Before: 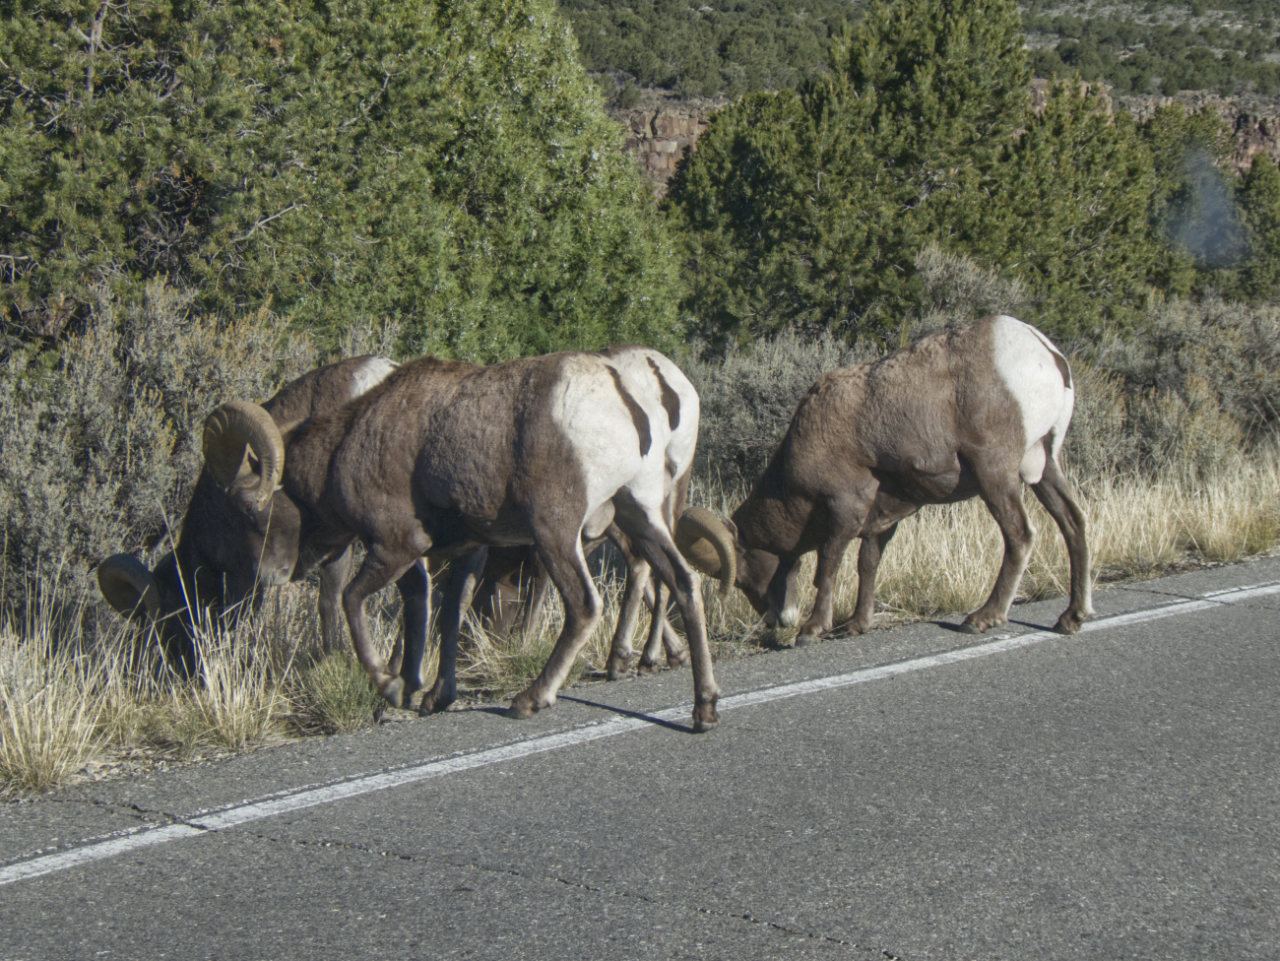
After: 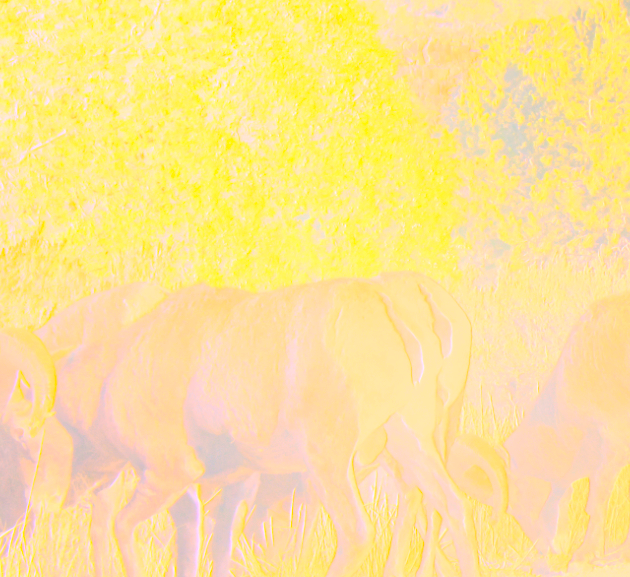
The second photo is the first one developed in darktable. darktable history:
contrast brightness saturation: contrast 0.24, brightness 0.26, saturation 0.39
white balance: red 1.127, blue 0.943
color correction: highlights a* 21.16, highlights b* 19.61
exposure: black level correction 0, exposure 1.379 EV, compensate exposure bias true, compensate highlight preservation false
crop: left 17.835%, top 7.675%, right 32.881%, bottom 32.213%
bloom: size 38%, threshold 95%, strength 30%
